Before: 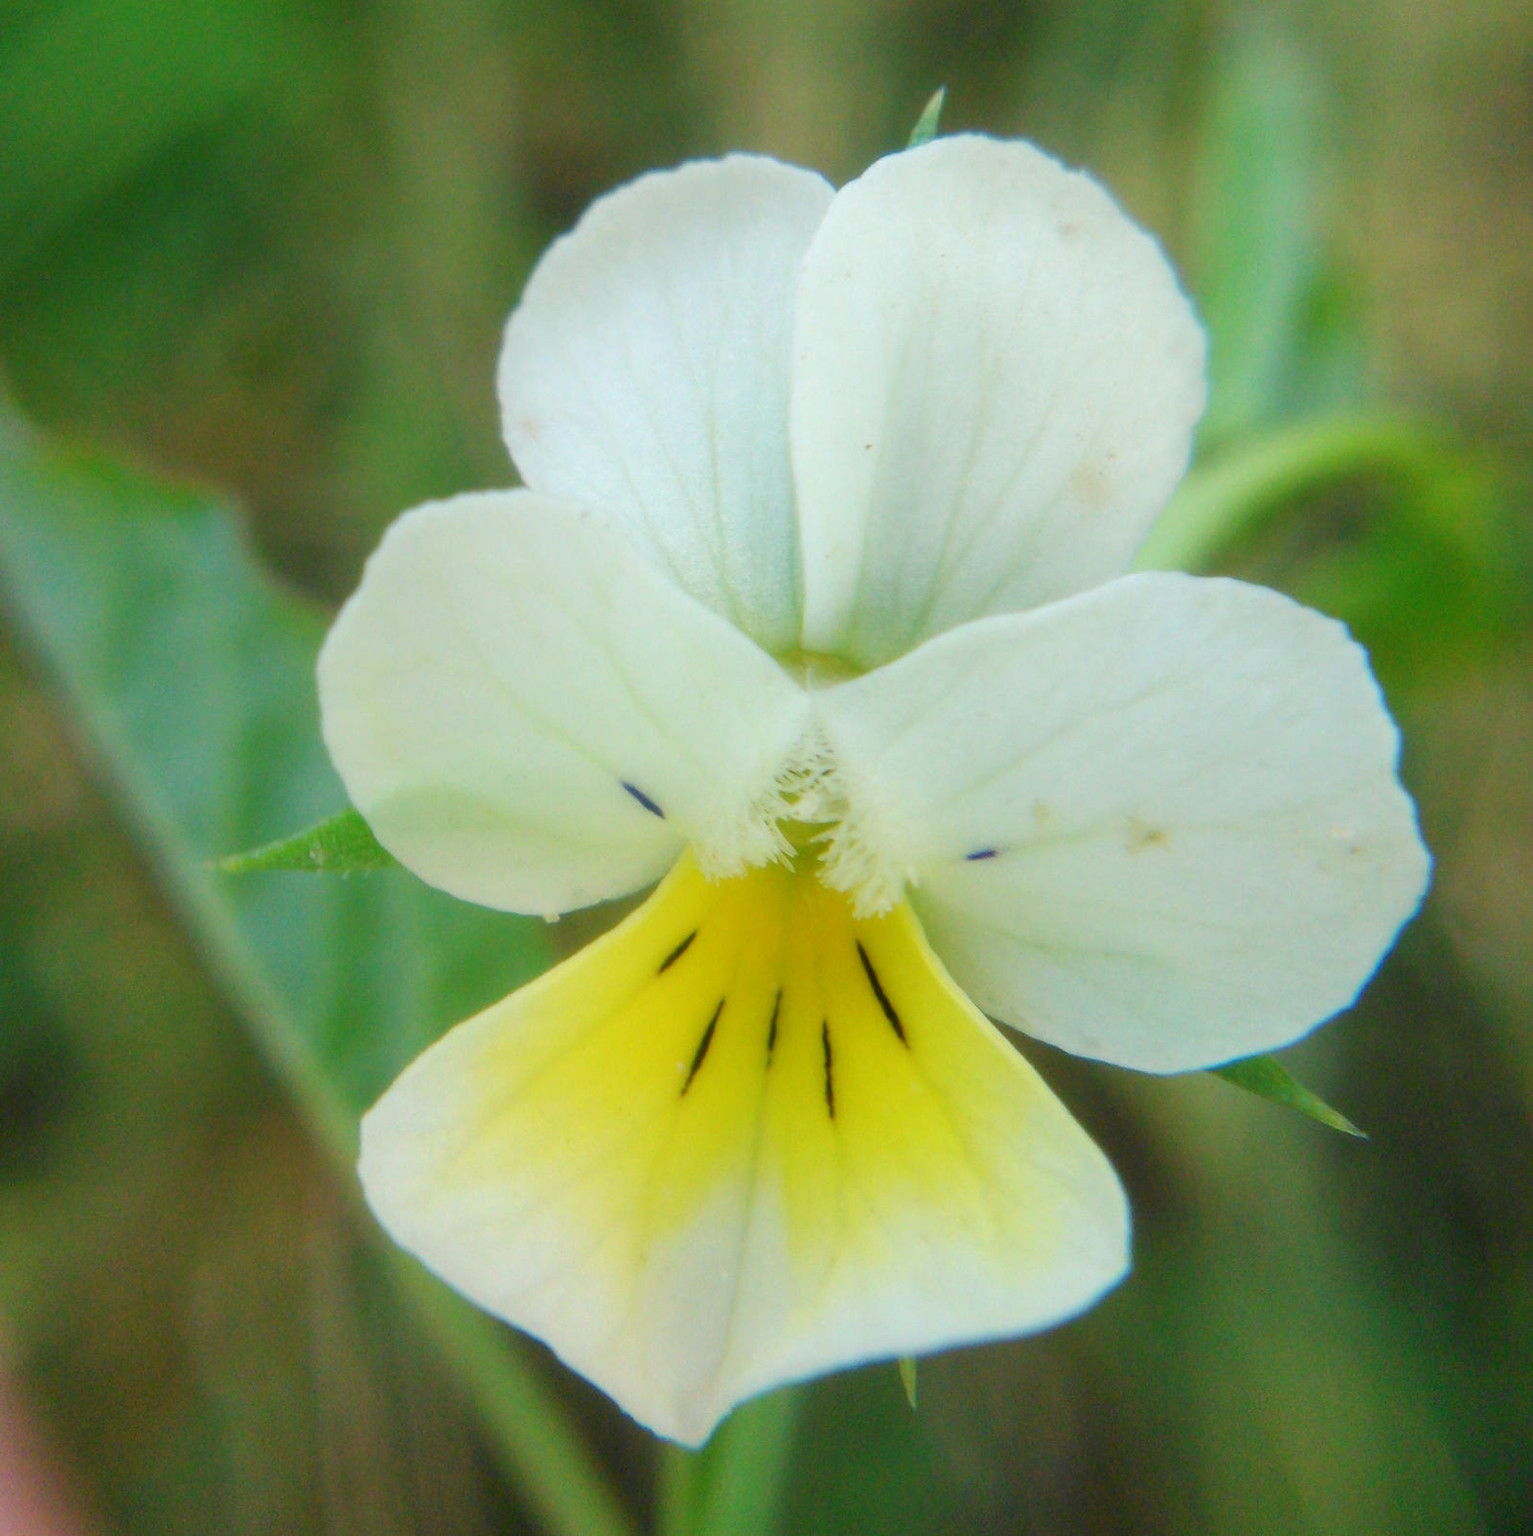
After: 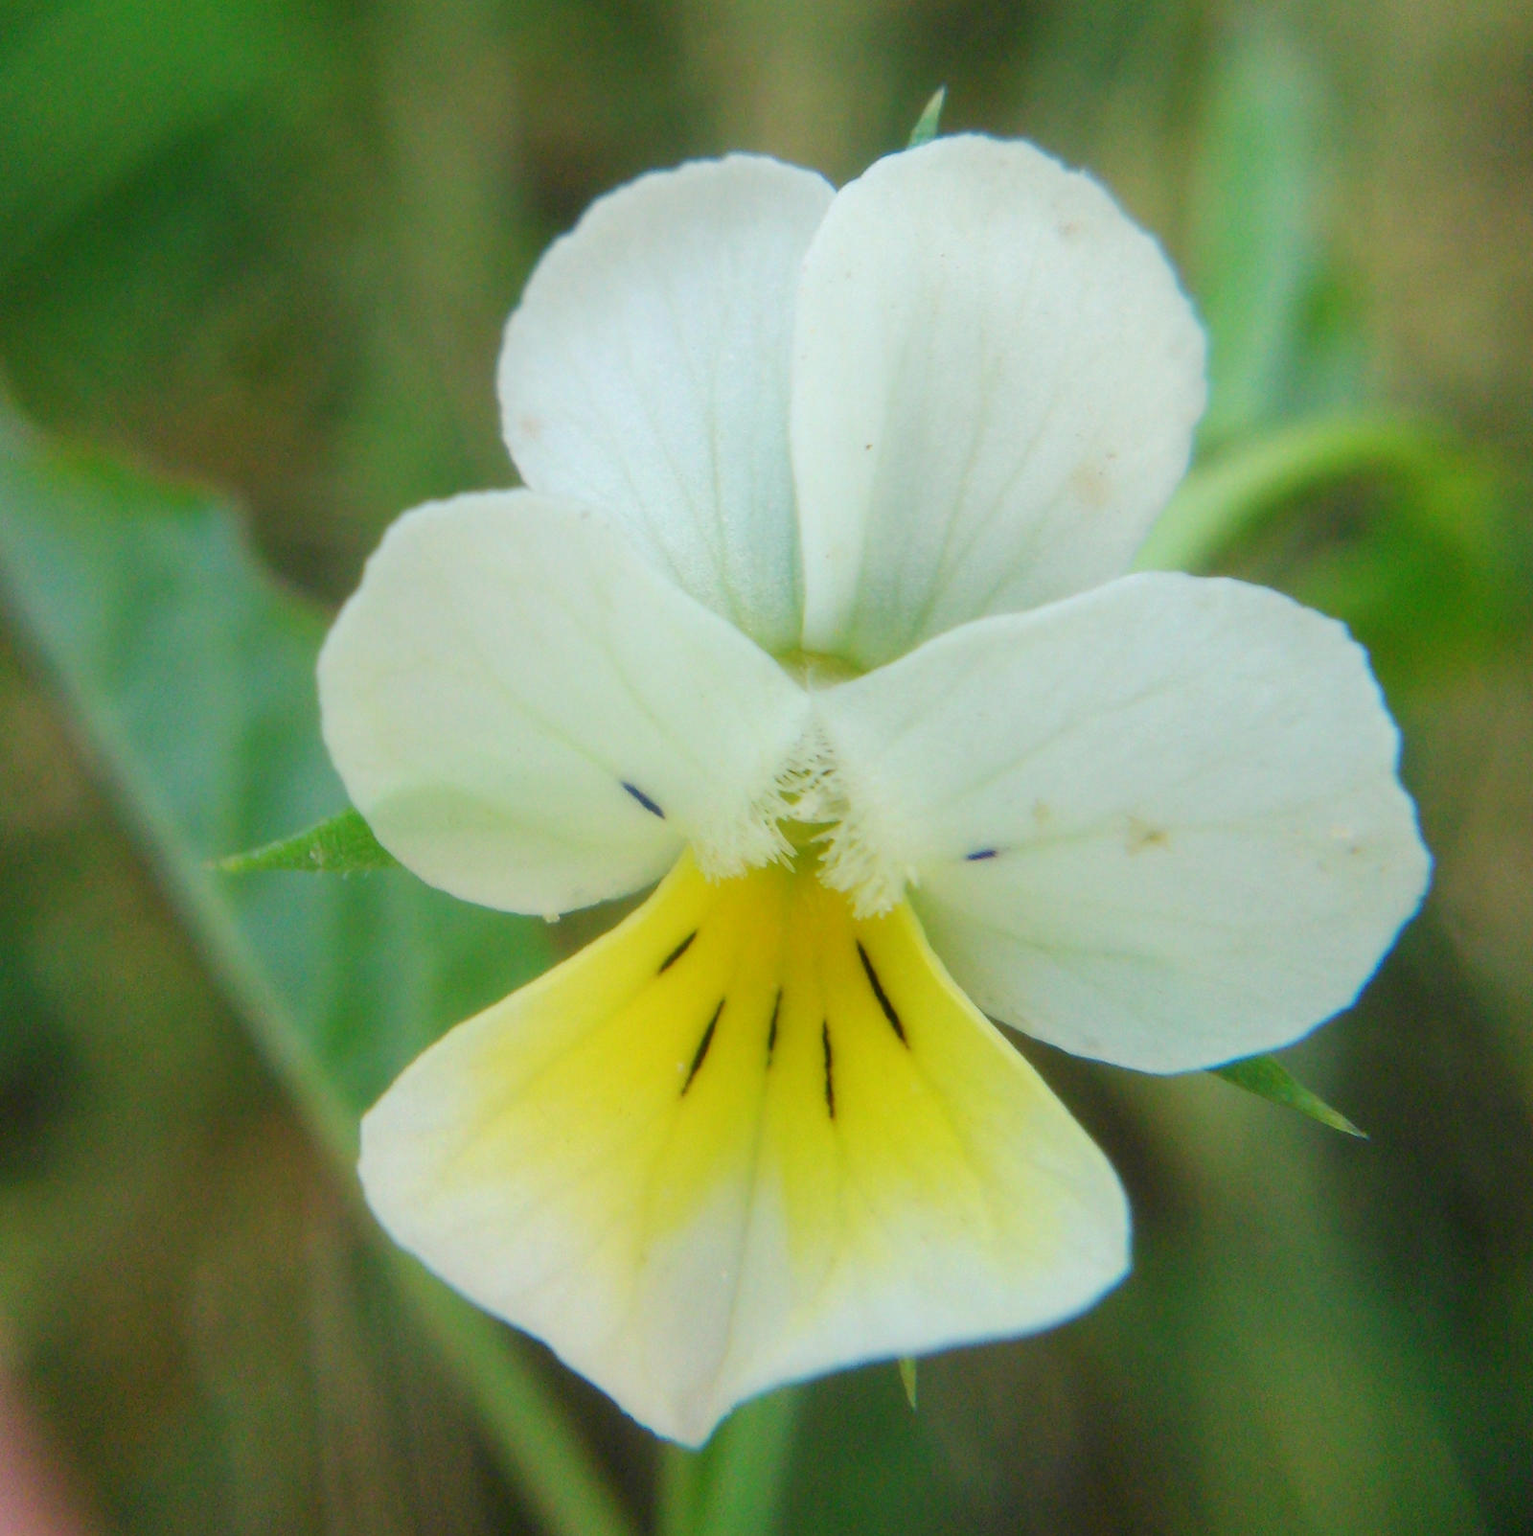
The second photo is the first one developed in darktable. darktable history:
exposure: exposure -0.072 EV, compensate highlight preservation false
